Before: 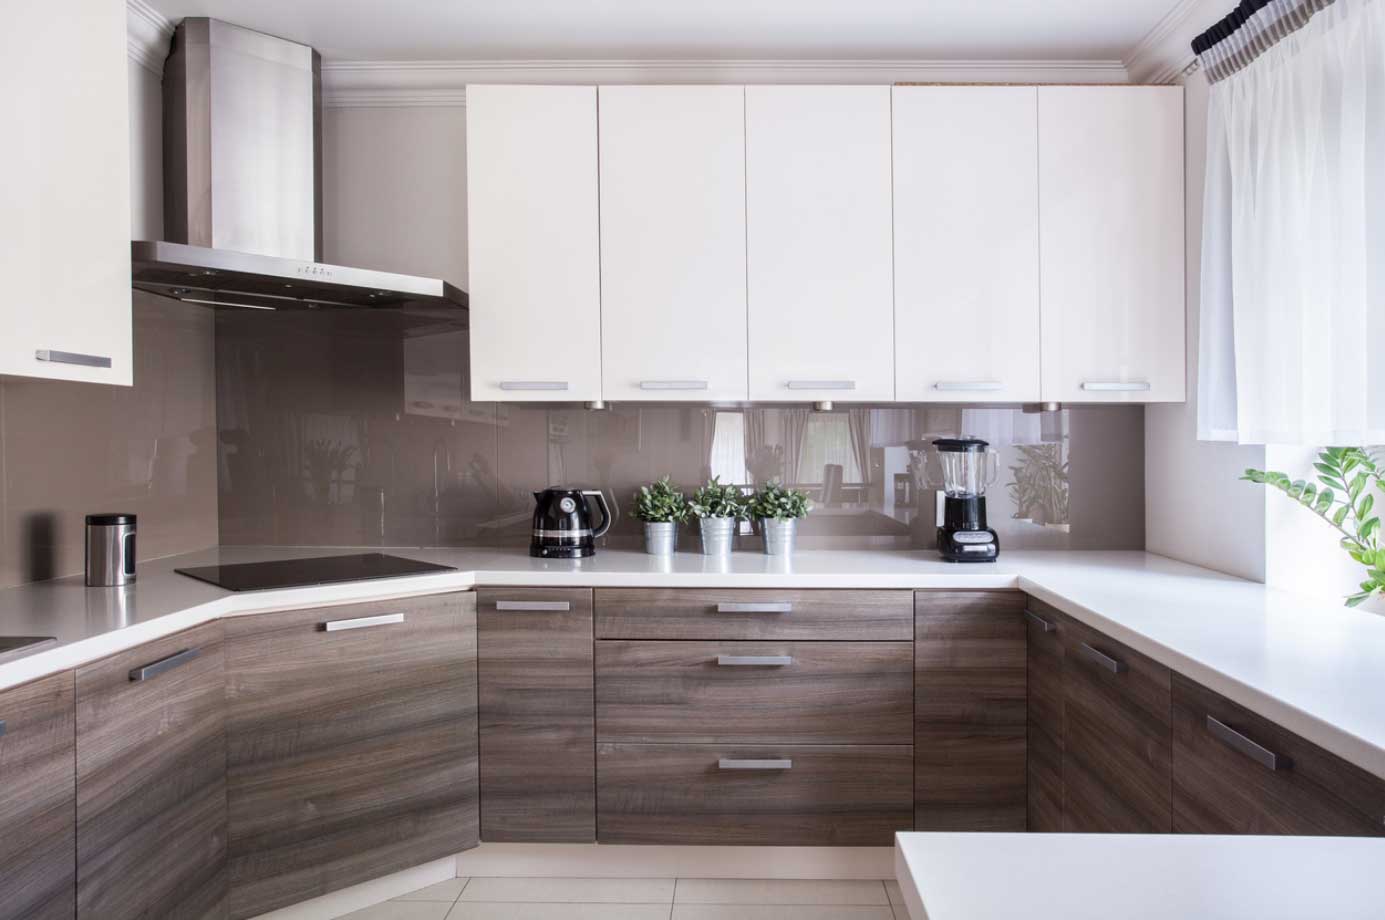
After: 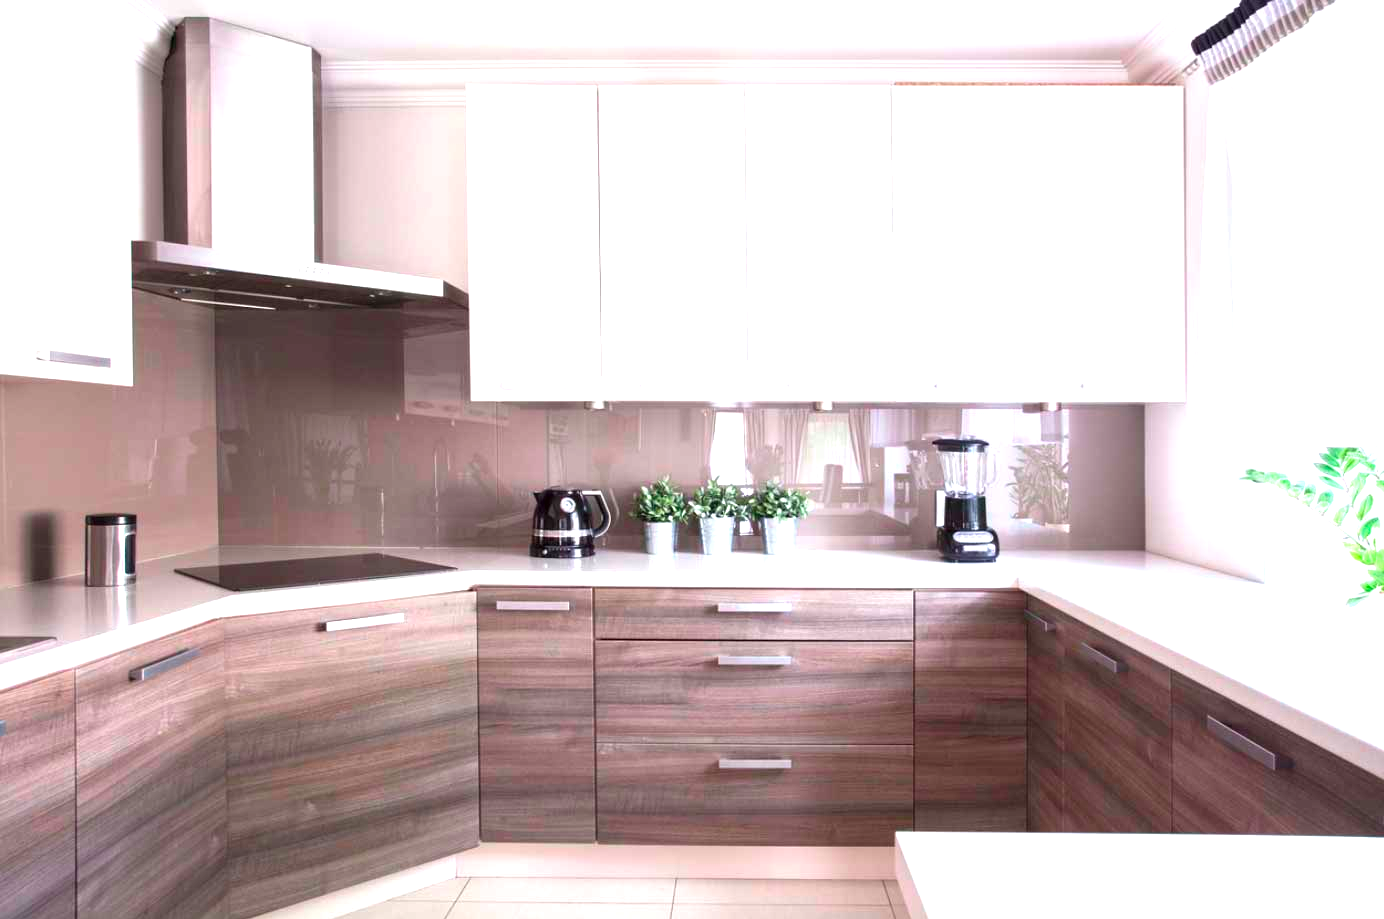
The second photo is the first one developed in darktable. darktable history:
exposure: black level correction 0, exposure 1.125 EV, compensate exposure bias true, compensate highlight preservation false
color contrast: green-magenta contrast 1.73, blue-yellow contrast 1.15
